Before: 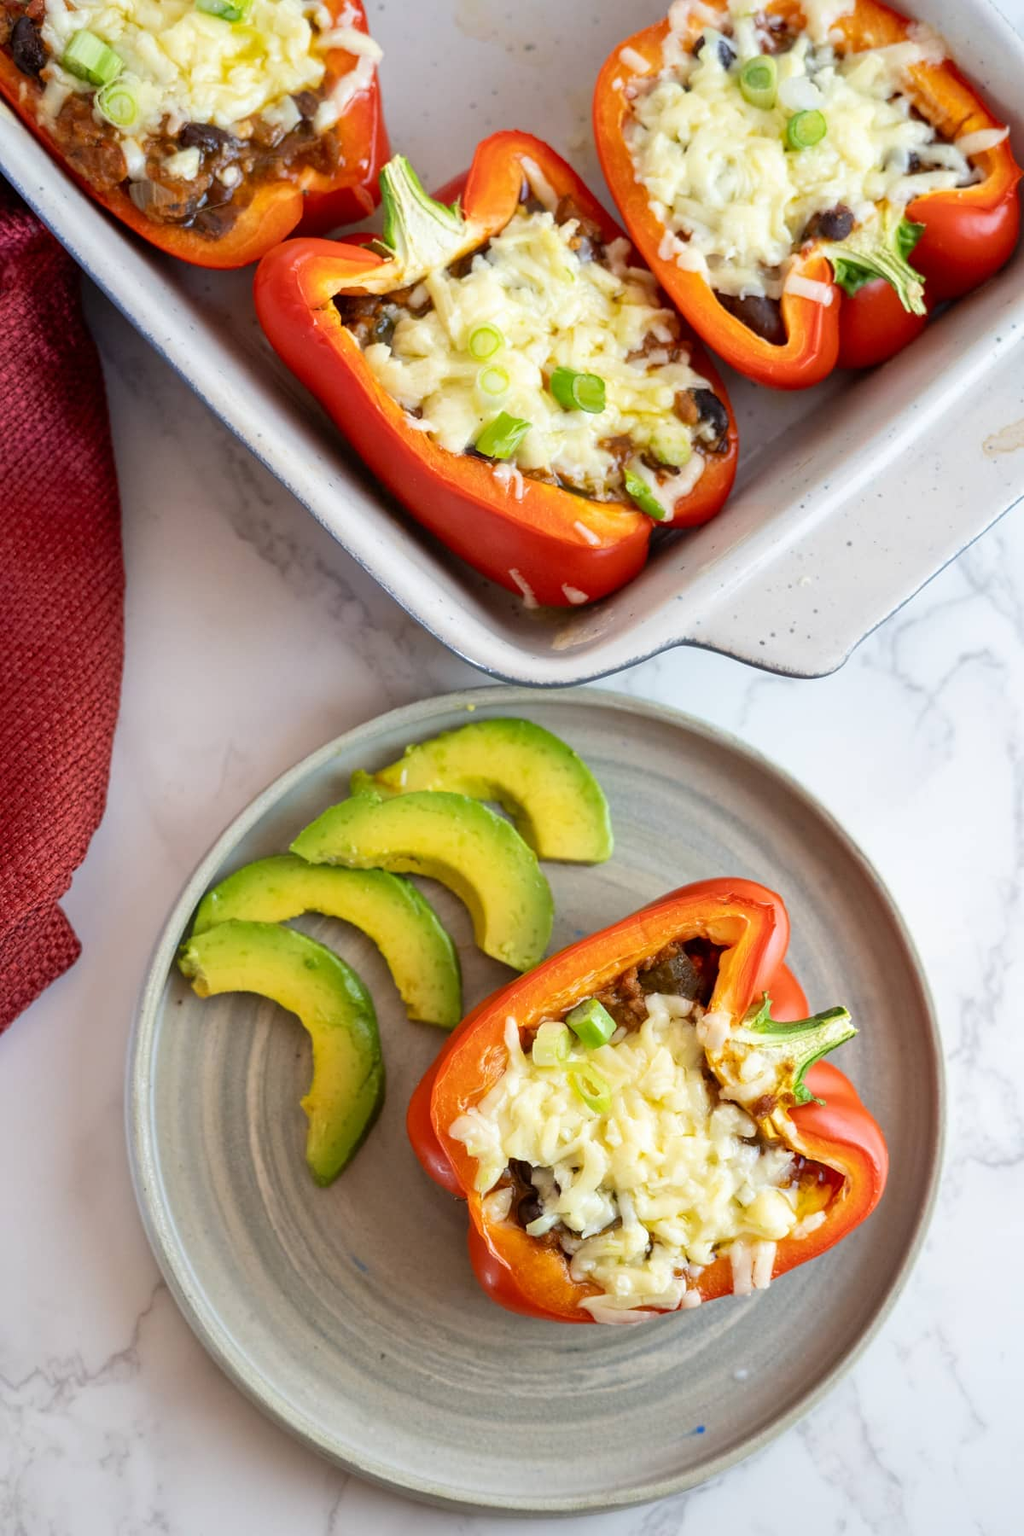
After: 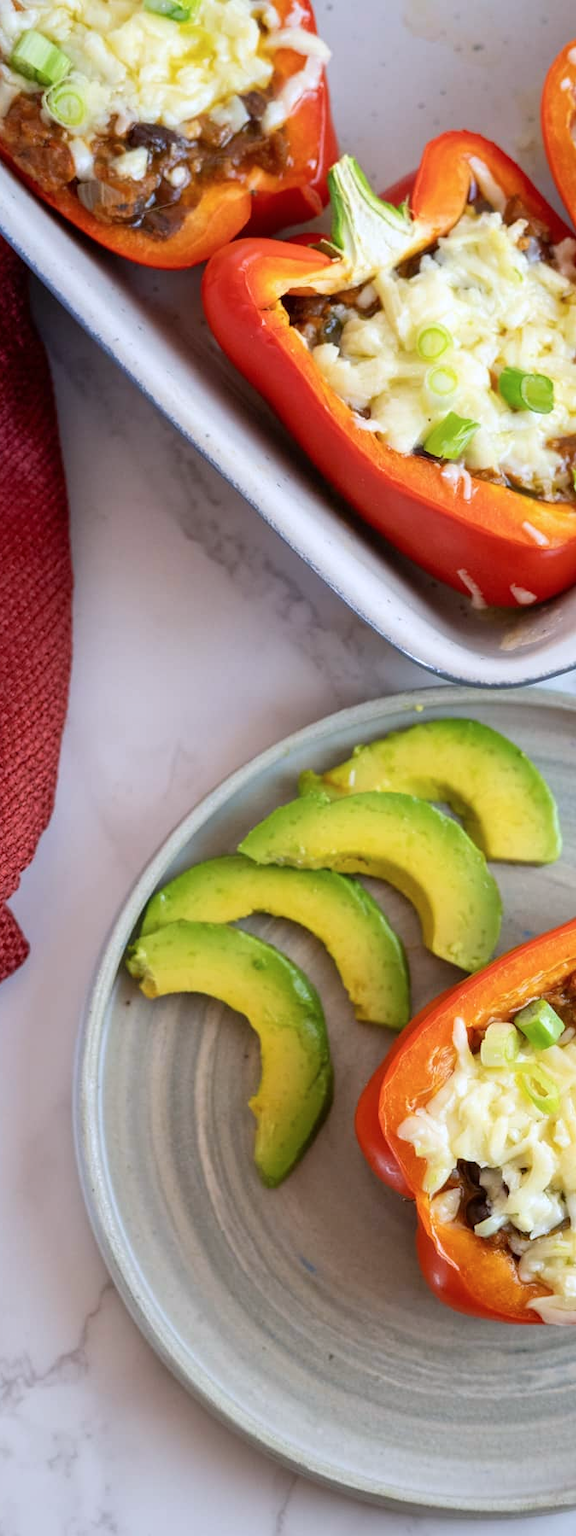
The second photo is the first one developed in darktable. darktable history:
crop: left 5.114%, right 38.589%
color calibration: illuminant as shot in camera, x 0.358, y 0.373, temperature 4628.91 K
